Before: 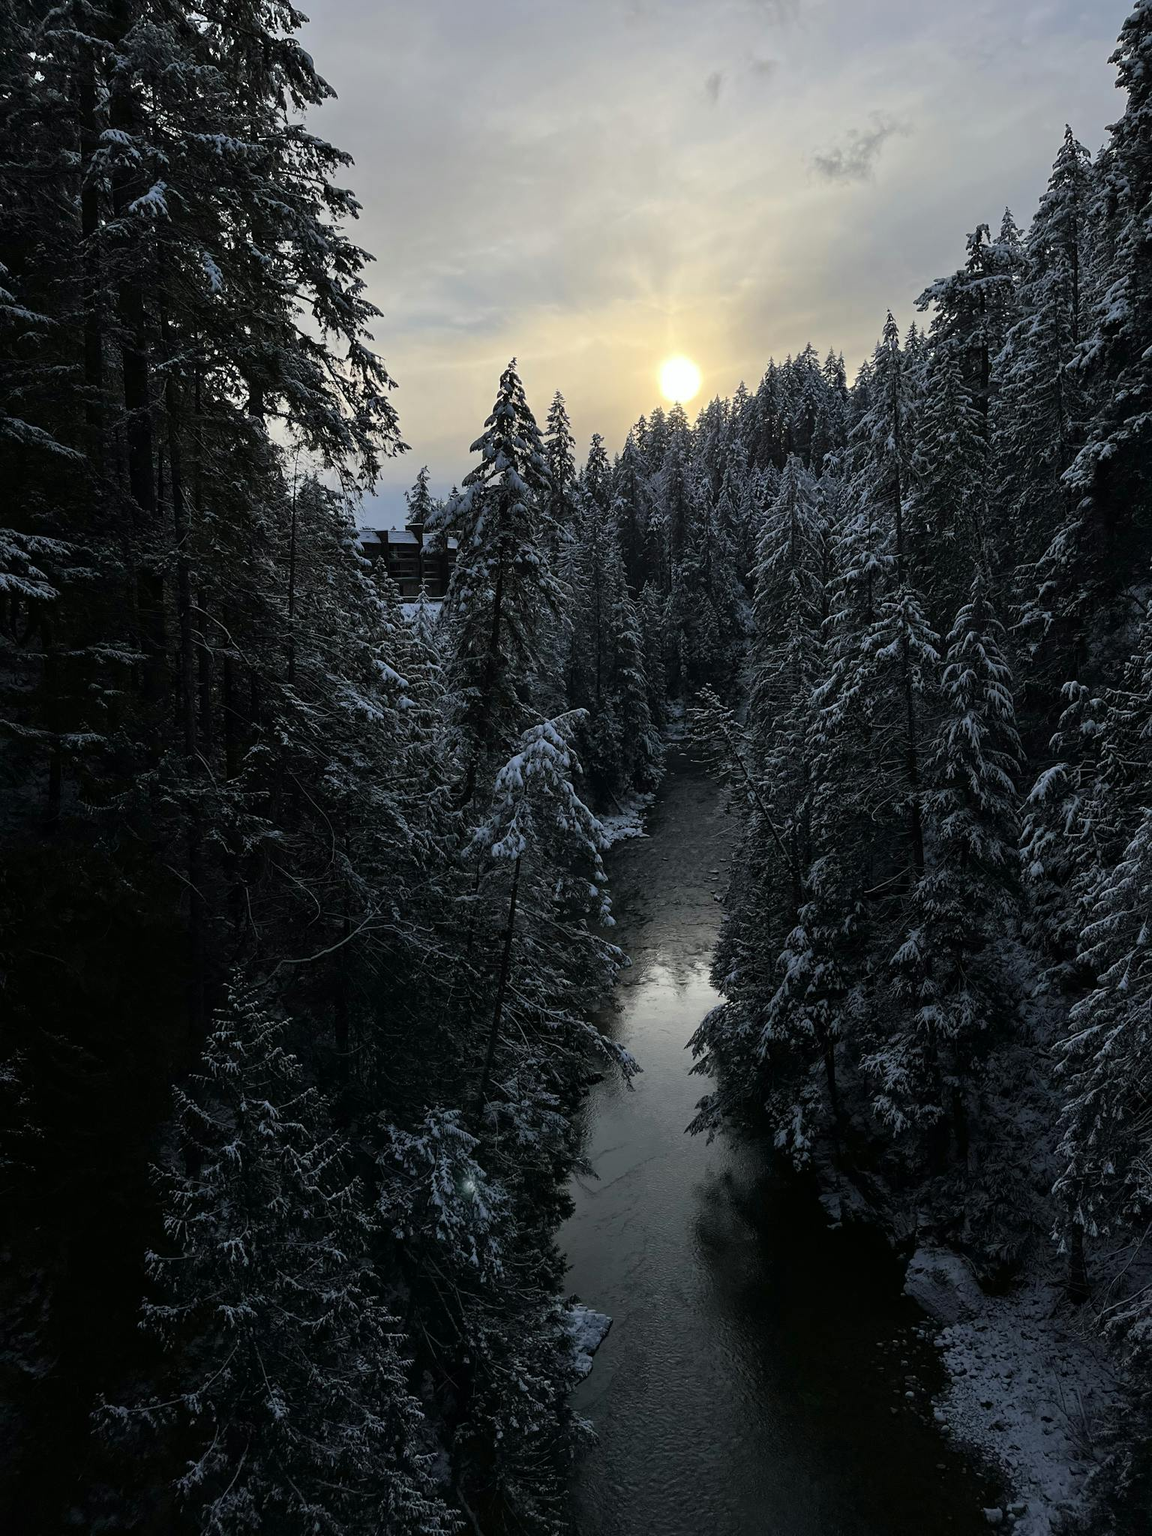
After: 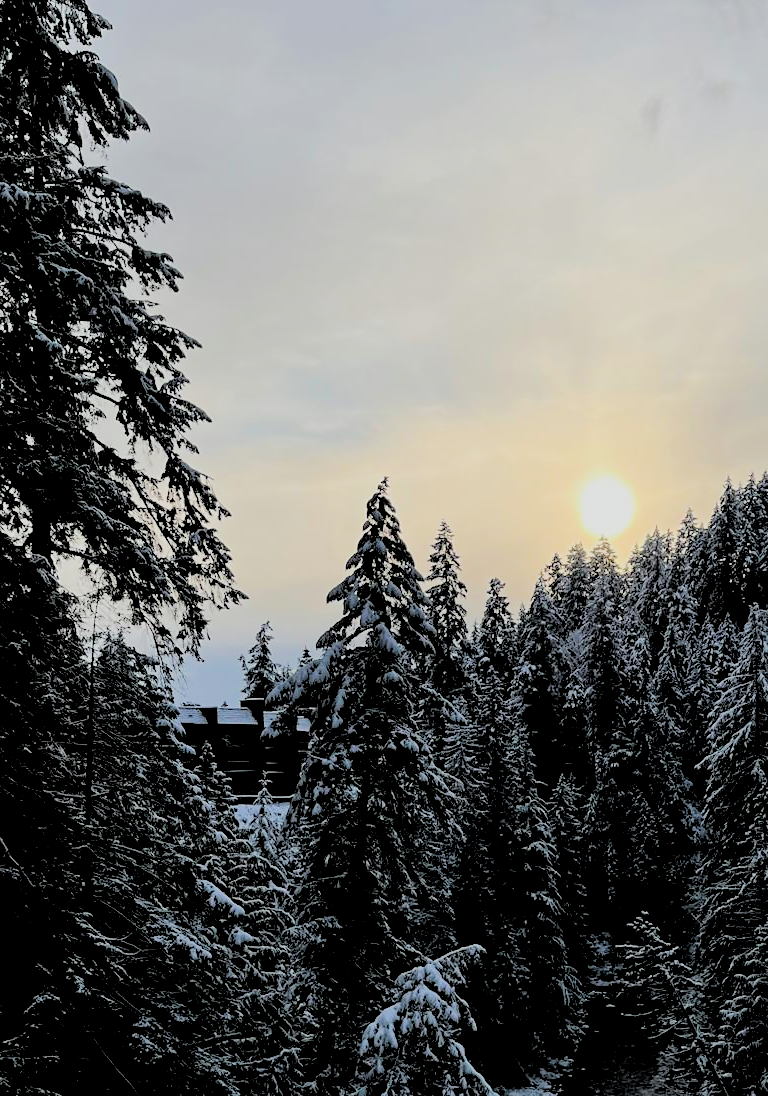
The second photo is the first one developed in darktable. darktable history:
crop: left 19.556%, right 30.401%, bottom 46.458%
rgb levels: levels [[0.027, 0.429, 0.996], [0, 0.5, 1], [0, 0.5, 1]]
contrast brightness saturation: saturation -0.05
filmic rgb: black relative exposure -7.65 EV, white relative exposure 4.56 EV, hardness 3.61, contrast 1.25
